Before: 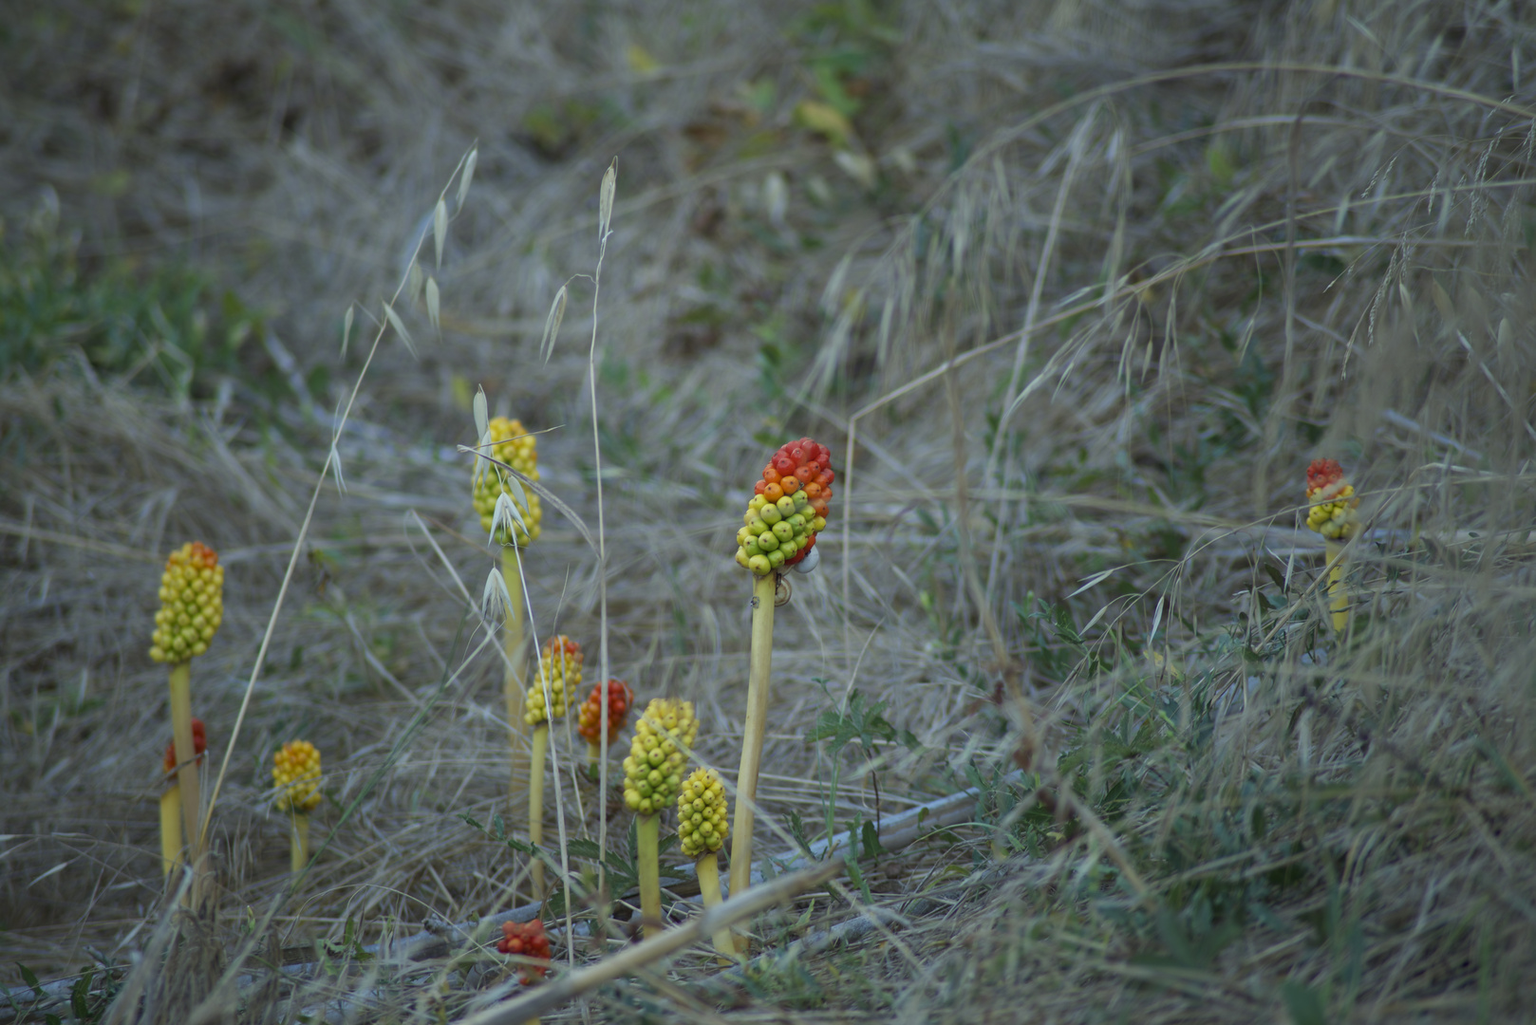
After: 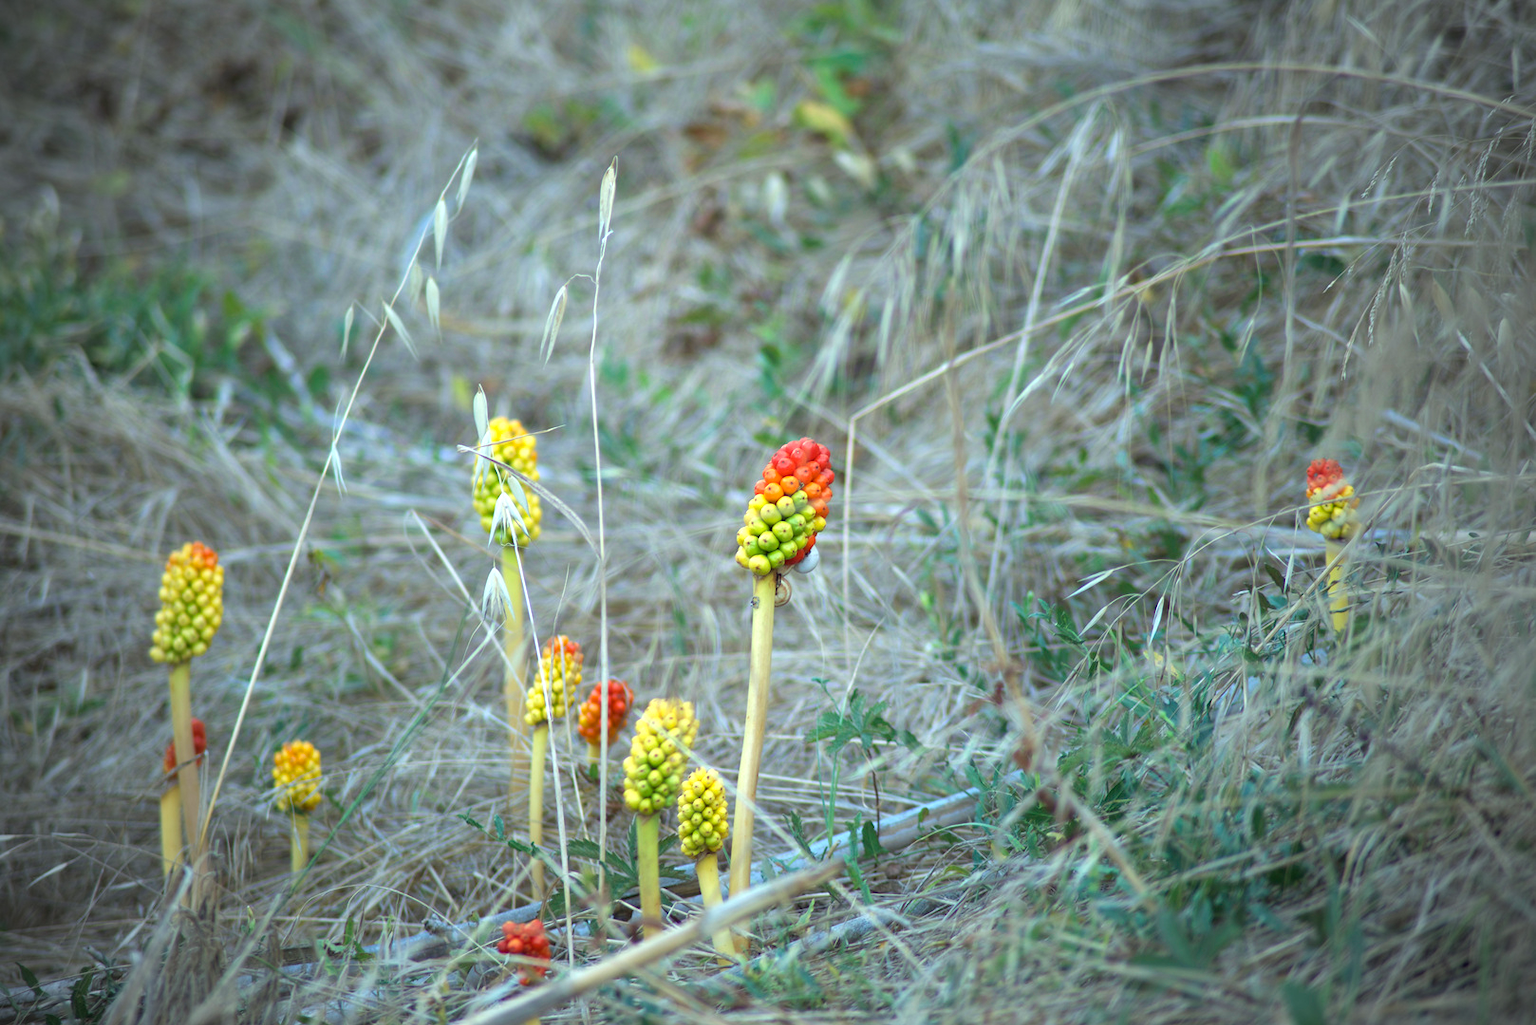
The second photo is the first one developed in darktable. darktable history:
exposure: black level correction 0, exposure 1.199 EV, compensate highlight preservation false
vignetting: fall-off start 71.89%
